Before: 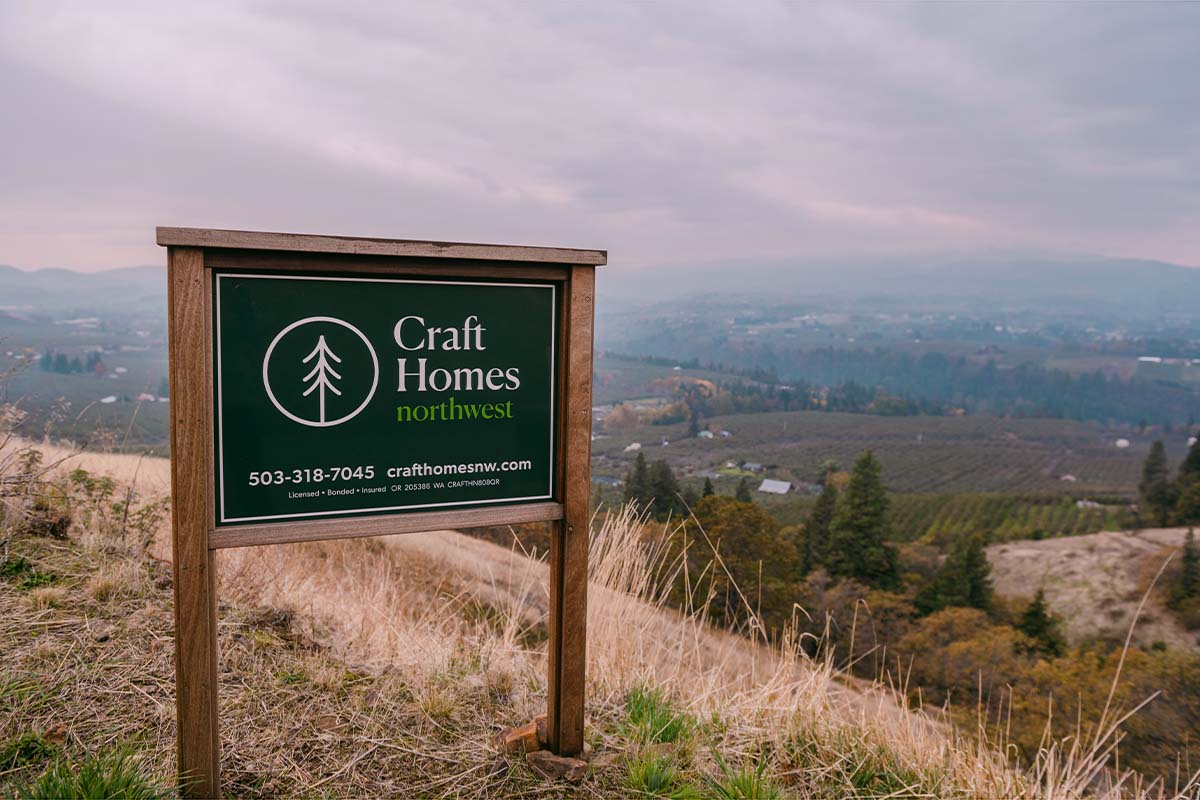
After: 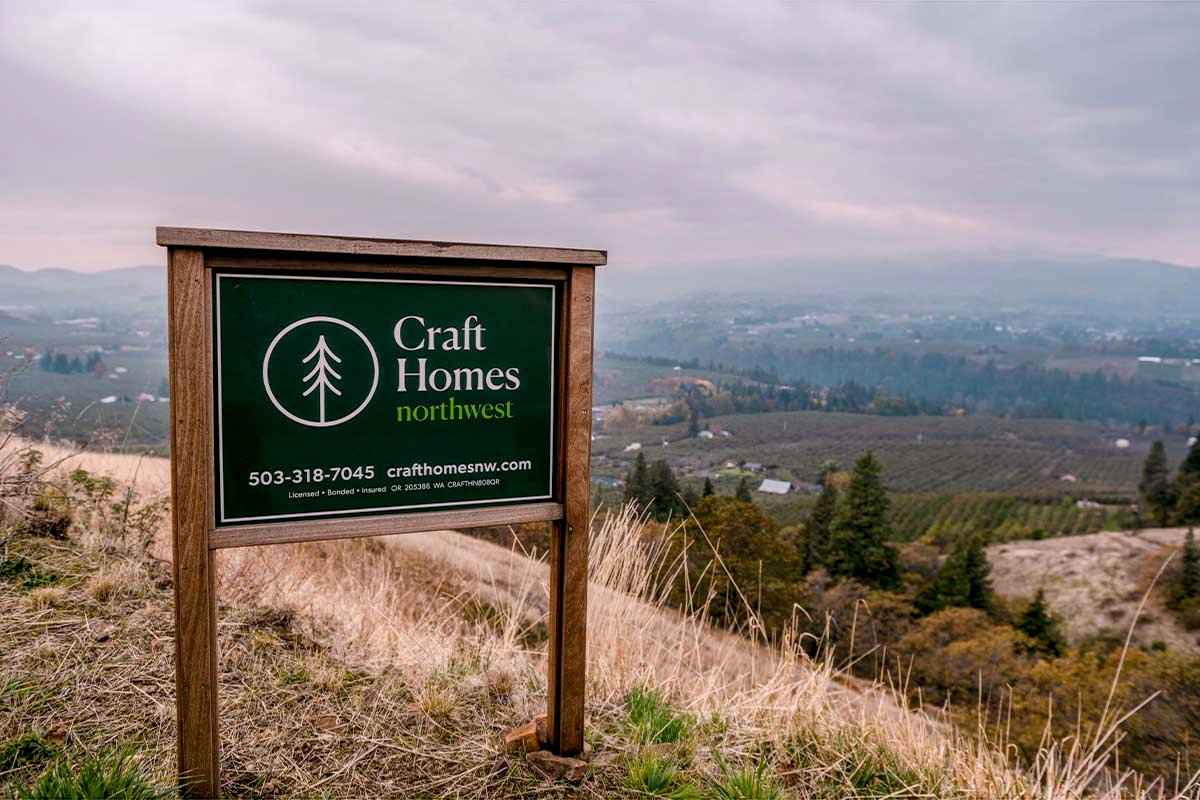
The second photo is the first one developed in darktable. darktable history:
local contrast: detail 130%
exposure: black level correction 0.007, exposure 0.159 EV, compensate highlight preservation false
